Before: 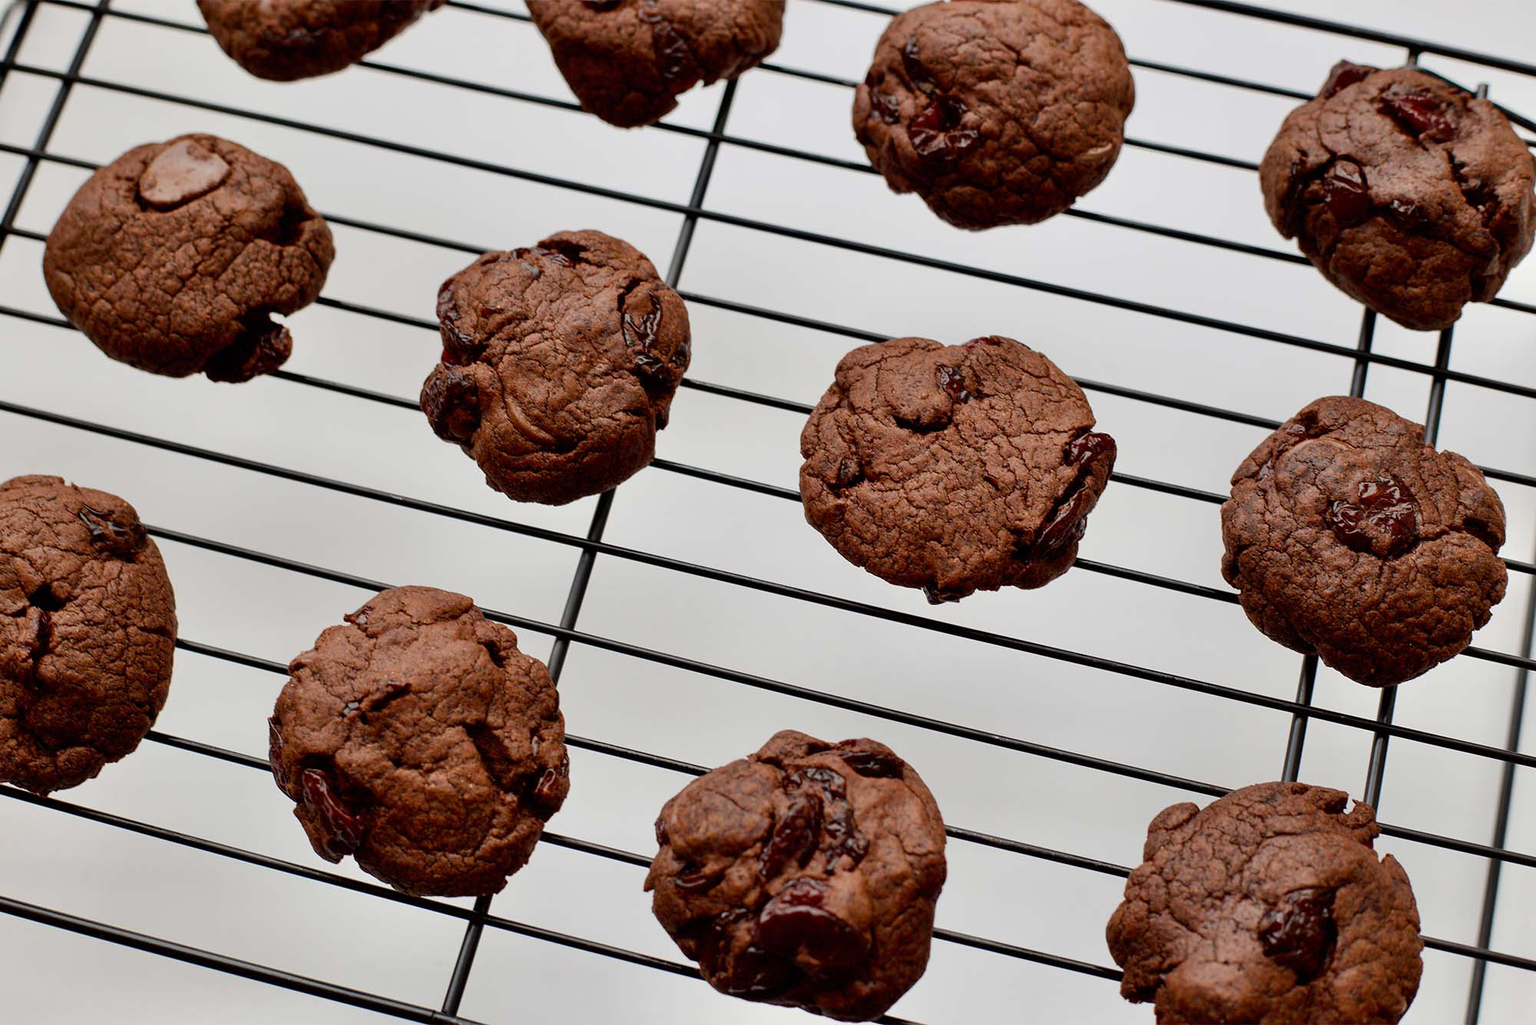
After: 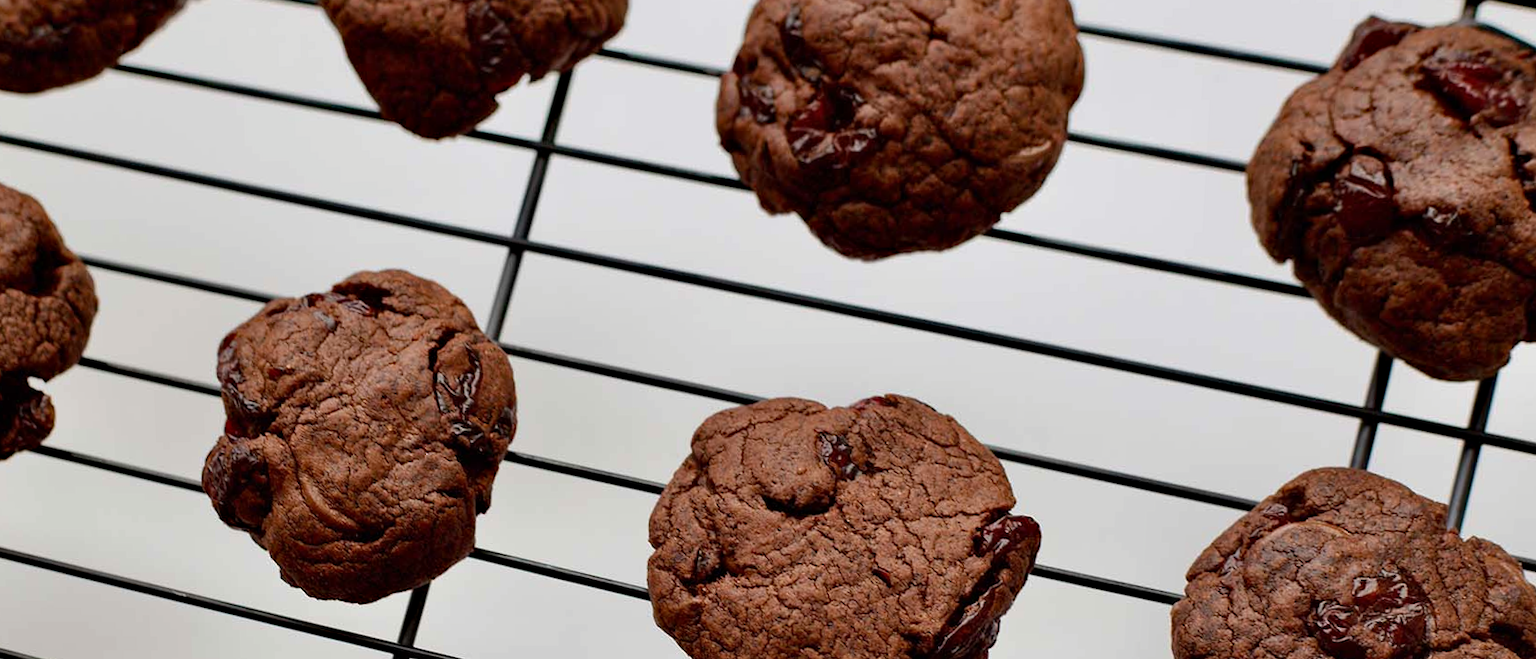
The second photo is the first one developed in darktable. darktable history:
crop and rotate: left 11.812%, bottom 42.776%
rotate and perspective: rotation 0.062°, lens shift (vertical) 0.115, lens shift (horizontal) -0.133, crop left 0.047, crop right 0.94, crop top 0.061, crop bottom 0.94
haze removal: compatibility mode true, adaptive false
